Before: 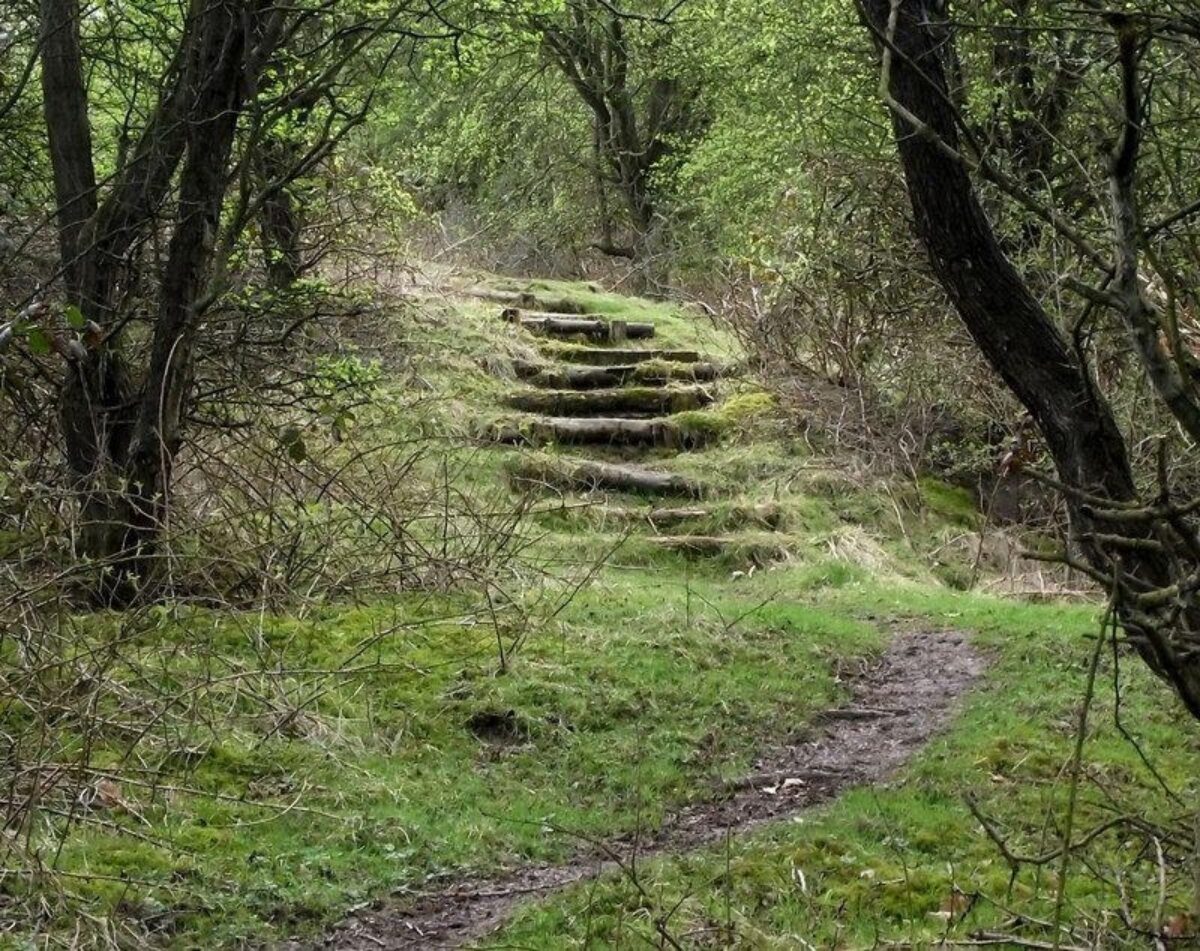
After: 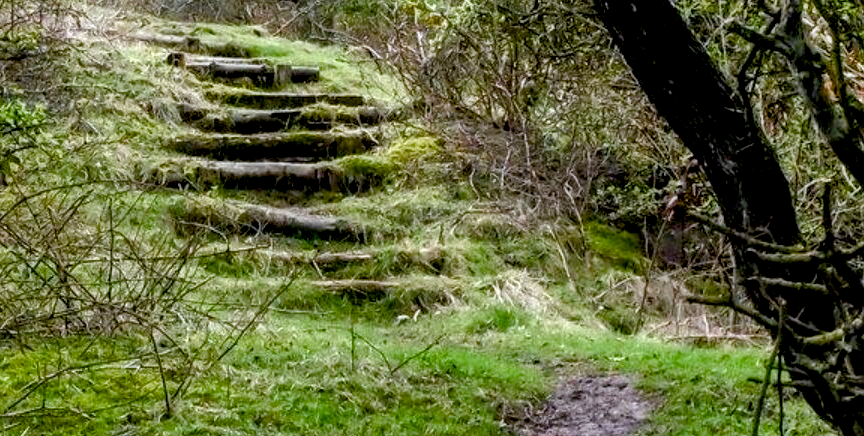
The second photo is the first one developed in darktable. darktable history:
crop and rotate: left 27.938%, top 27.046%, bottom 27.046%
white balance: red 0.984, blue 1.059
color balance rgb: shadows lift › luminance -9.41%, highlights gain › luminance 17.6%, global offset › luminance -1.45%, perceptual saturation grading › highlights -17.77%, perceptual saturation grading › mid-tones 33.1%, perceptual saturation grading › shadows 50.52%, global vibrance 24.22%
shadows and highlights: white point adjustment -3.64, highlights -63.34, highlights color adjustment 42%, soften with gaussian
local contrast: on, module defaults
